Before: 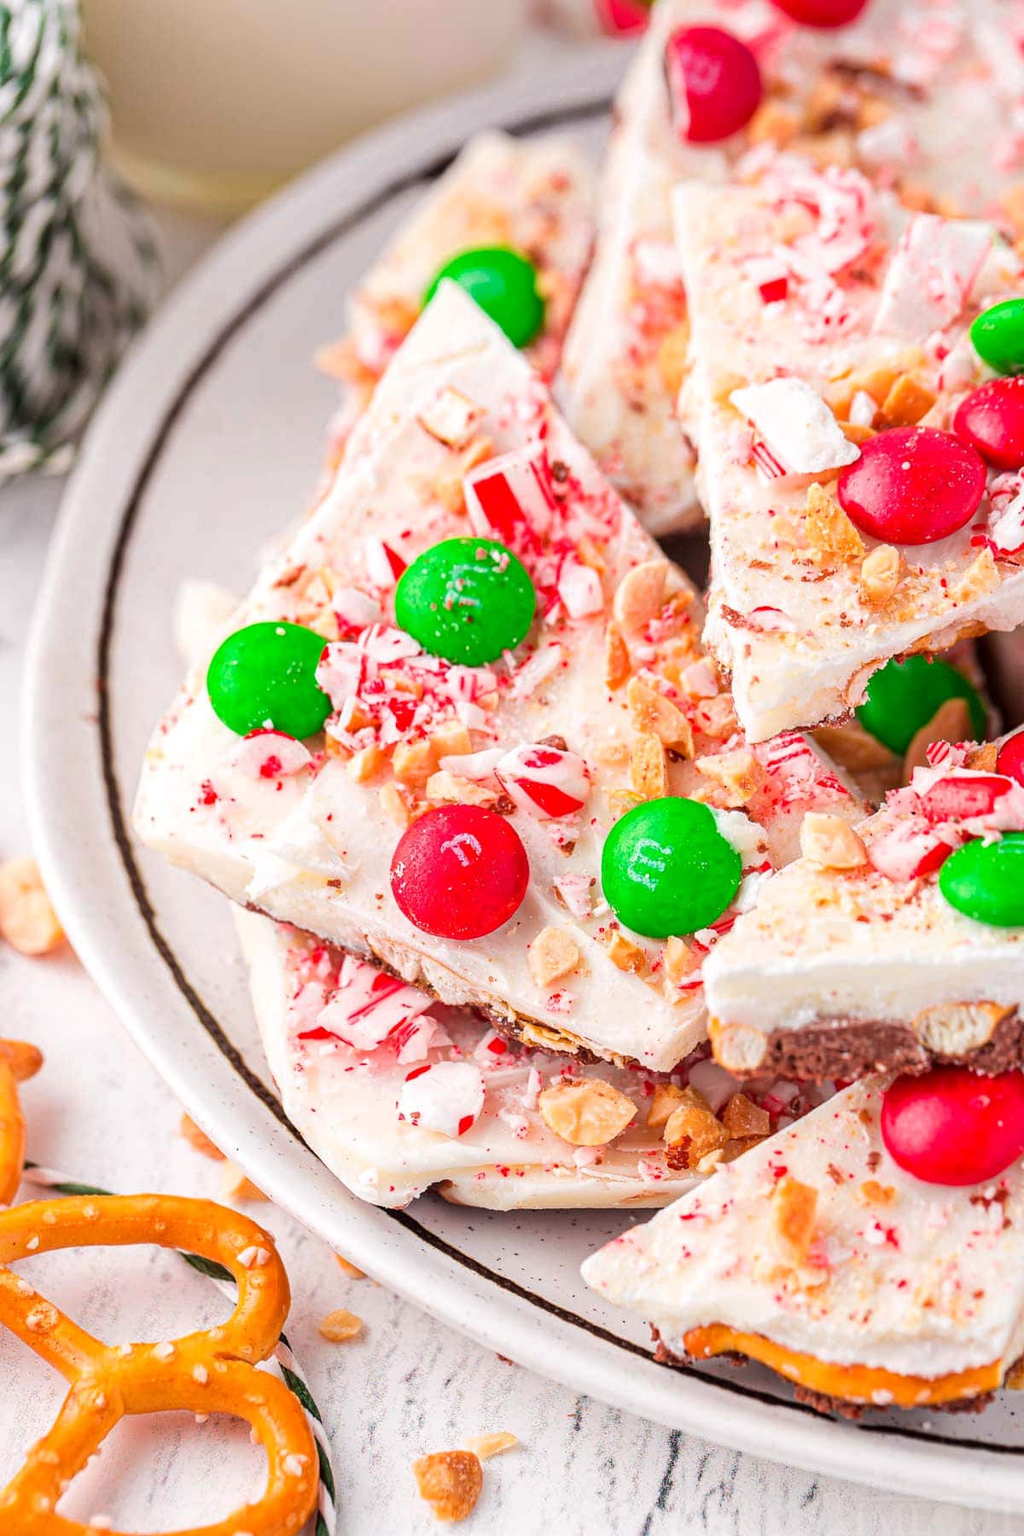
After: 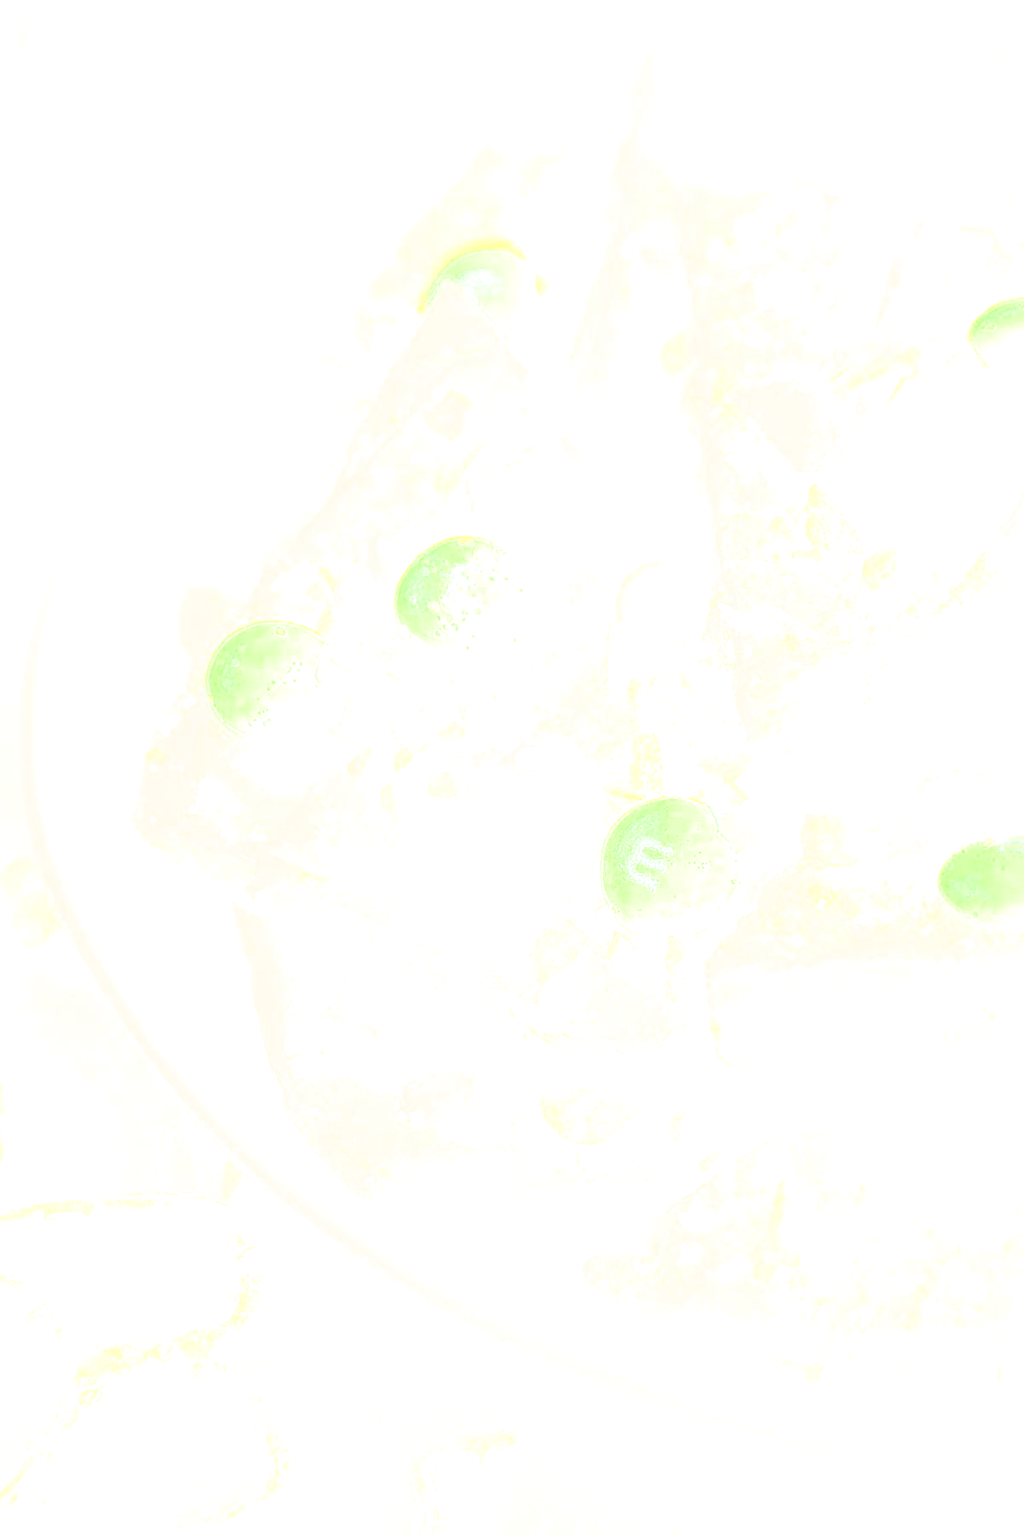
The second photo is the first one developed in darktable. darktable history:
color balance rgb: shadows lift › chroma 3%, shadows lift › hue 280.8°, power › hue 330°, highlights gain › chroma 3%, highlights gain › hue 75.6°, global offset › luminance 2%, perceptual saturation grading › global saturation 20%, perceptual saturation grading › highlights -25%, perceptual saturation grading › shadows 50%, global vibrance 20.33%
split-toning: shadows › hue 277.2°, shadows › saturation 0.74
levels: levels [0, 0.492, 0.984]
bloom: size 85%, threshold 5%, strength 85%
